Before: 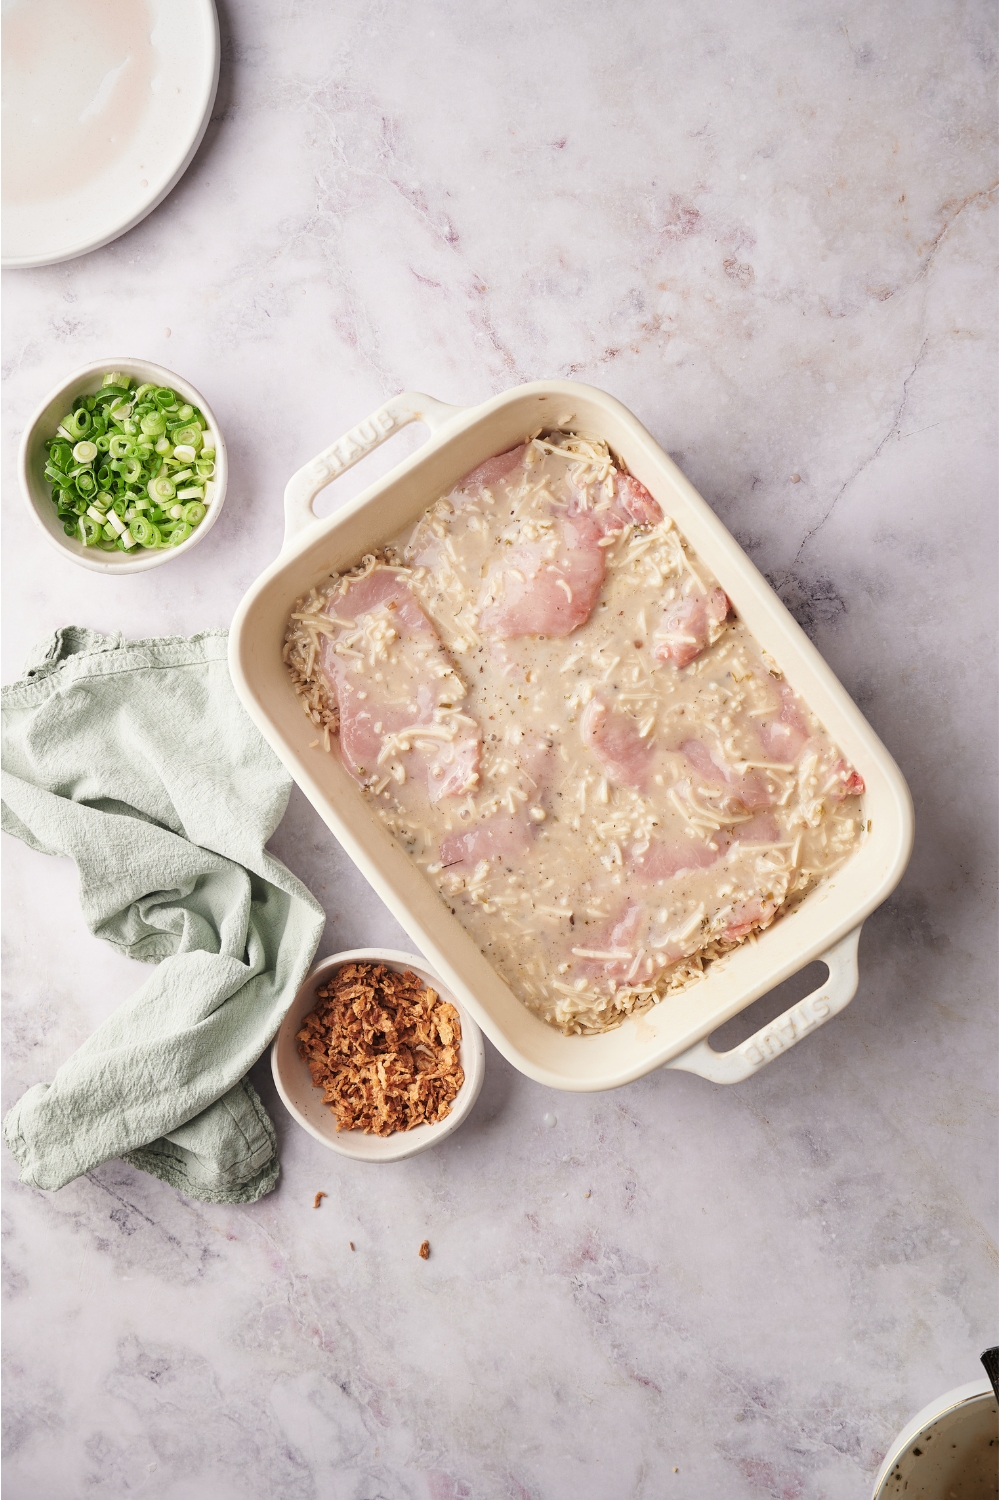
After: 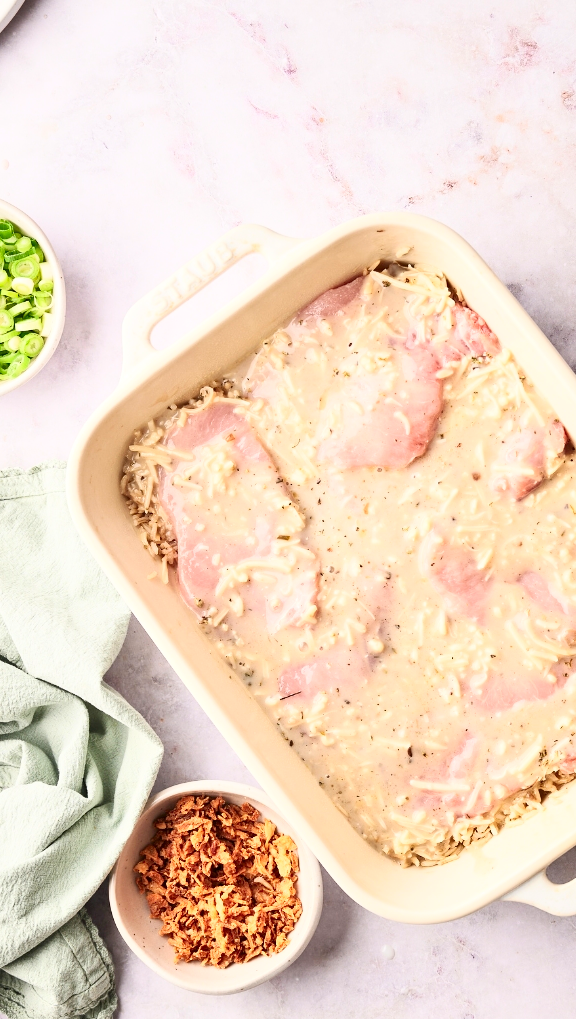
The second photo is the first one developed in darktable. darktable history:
contrast brightness saturation: contrast 0.402, brightness 0.043, saturation 0.258
tone equalizer: -7 EV 0.15 EV, -6 EV 0.593 EV, -5 EV 1.15 EV, -4 EV 1.34 EV, -3 EV 1.12 EV, -2 EV 0.6 EV, -1 EV 0.157 EV, mask exposure compensation -0.504 EV
crop: left 16.201%, top 11.24%, right 26.153%, bottom 20.782%
